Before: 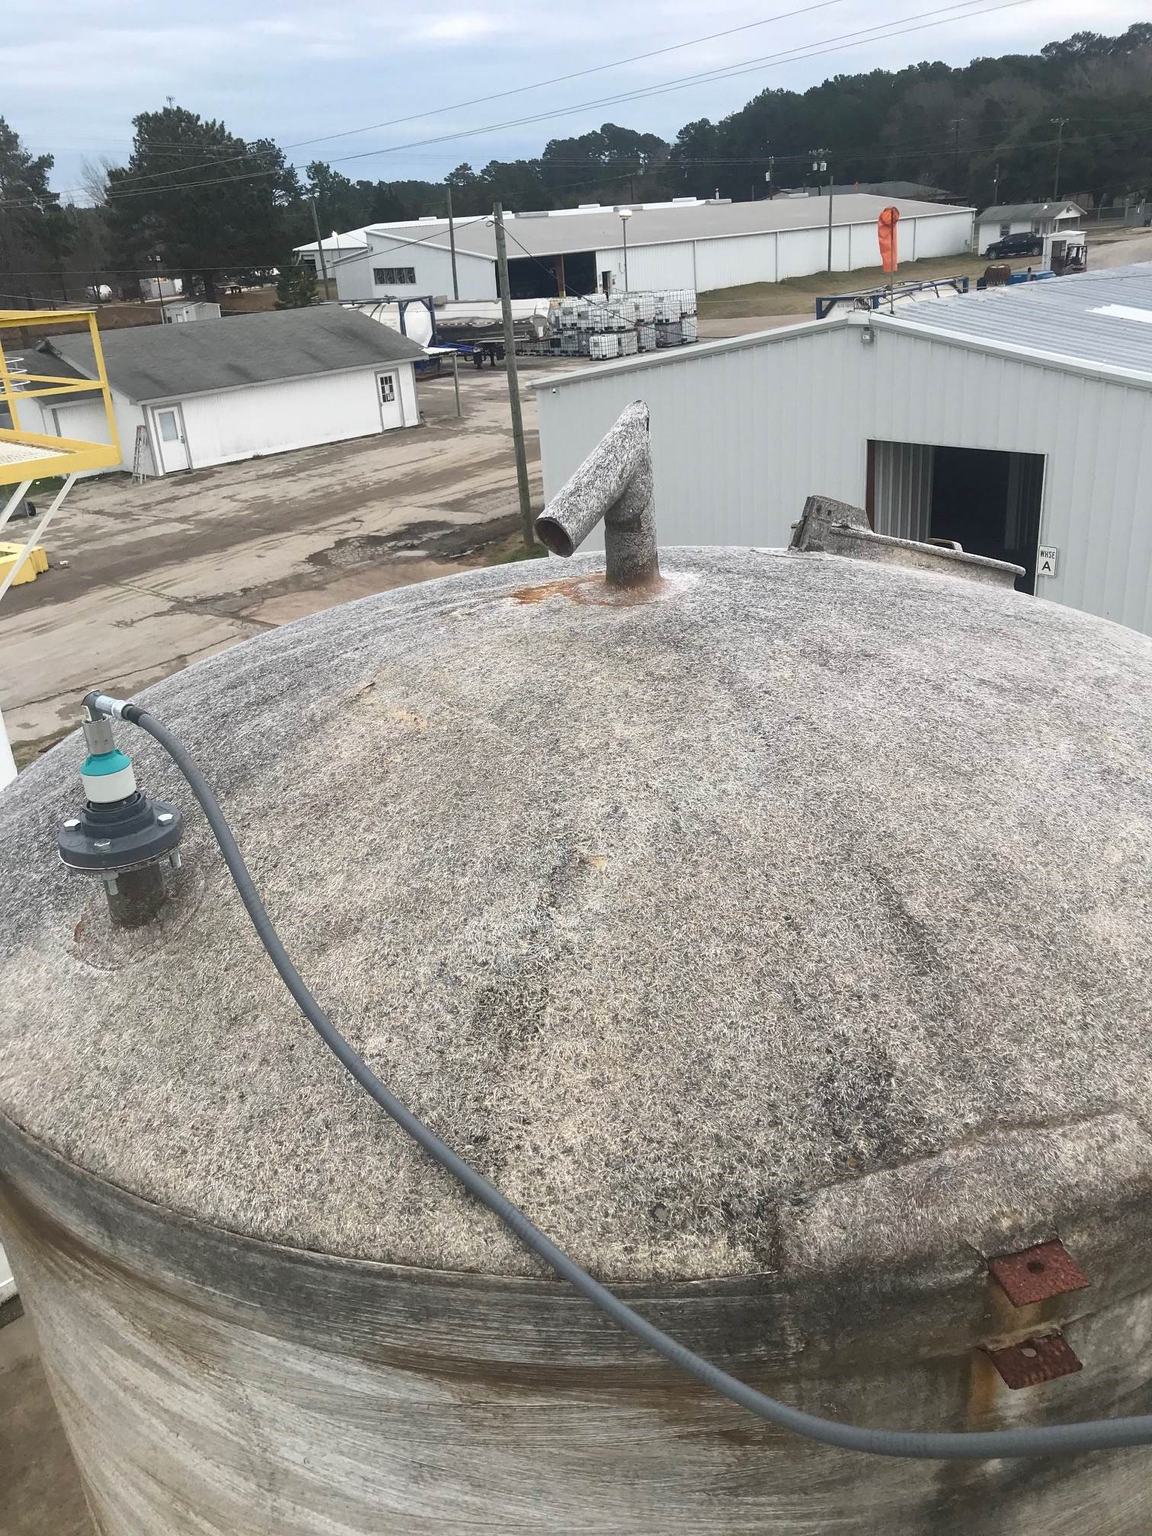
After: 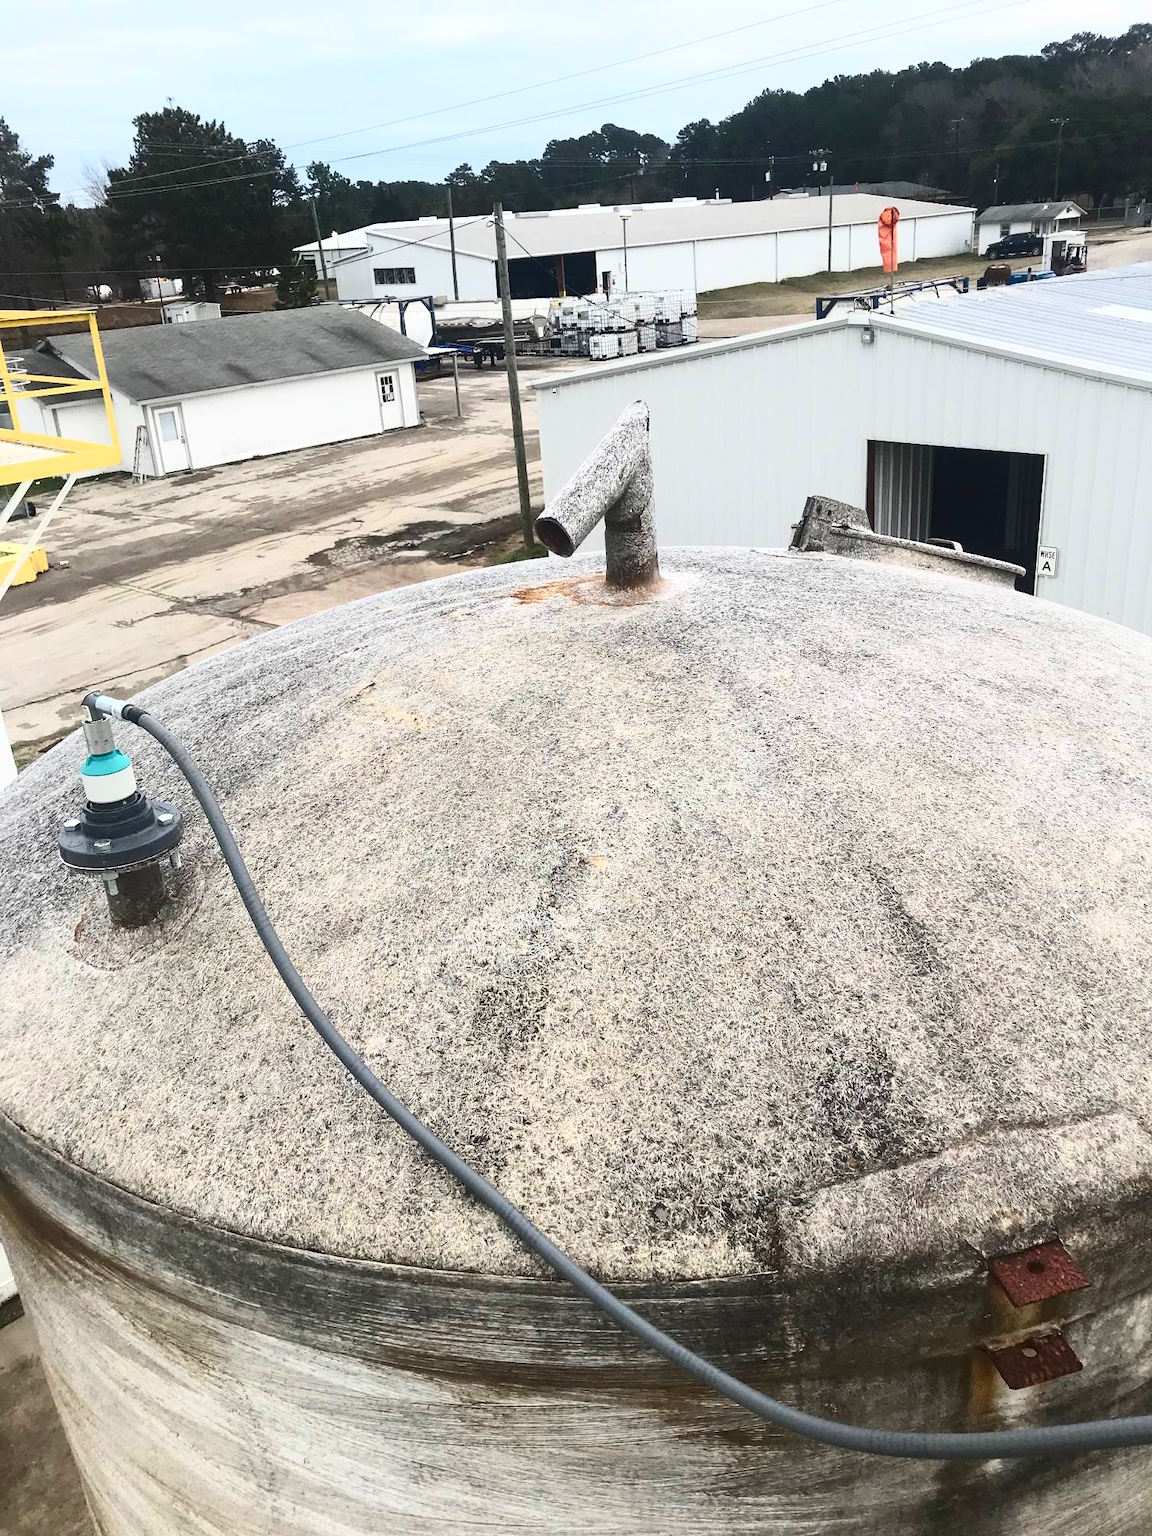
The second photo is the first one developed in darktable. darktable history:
contrast brightness saturation: contrast 0.401, brightness 0.112, saturation 0.205
